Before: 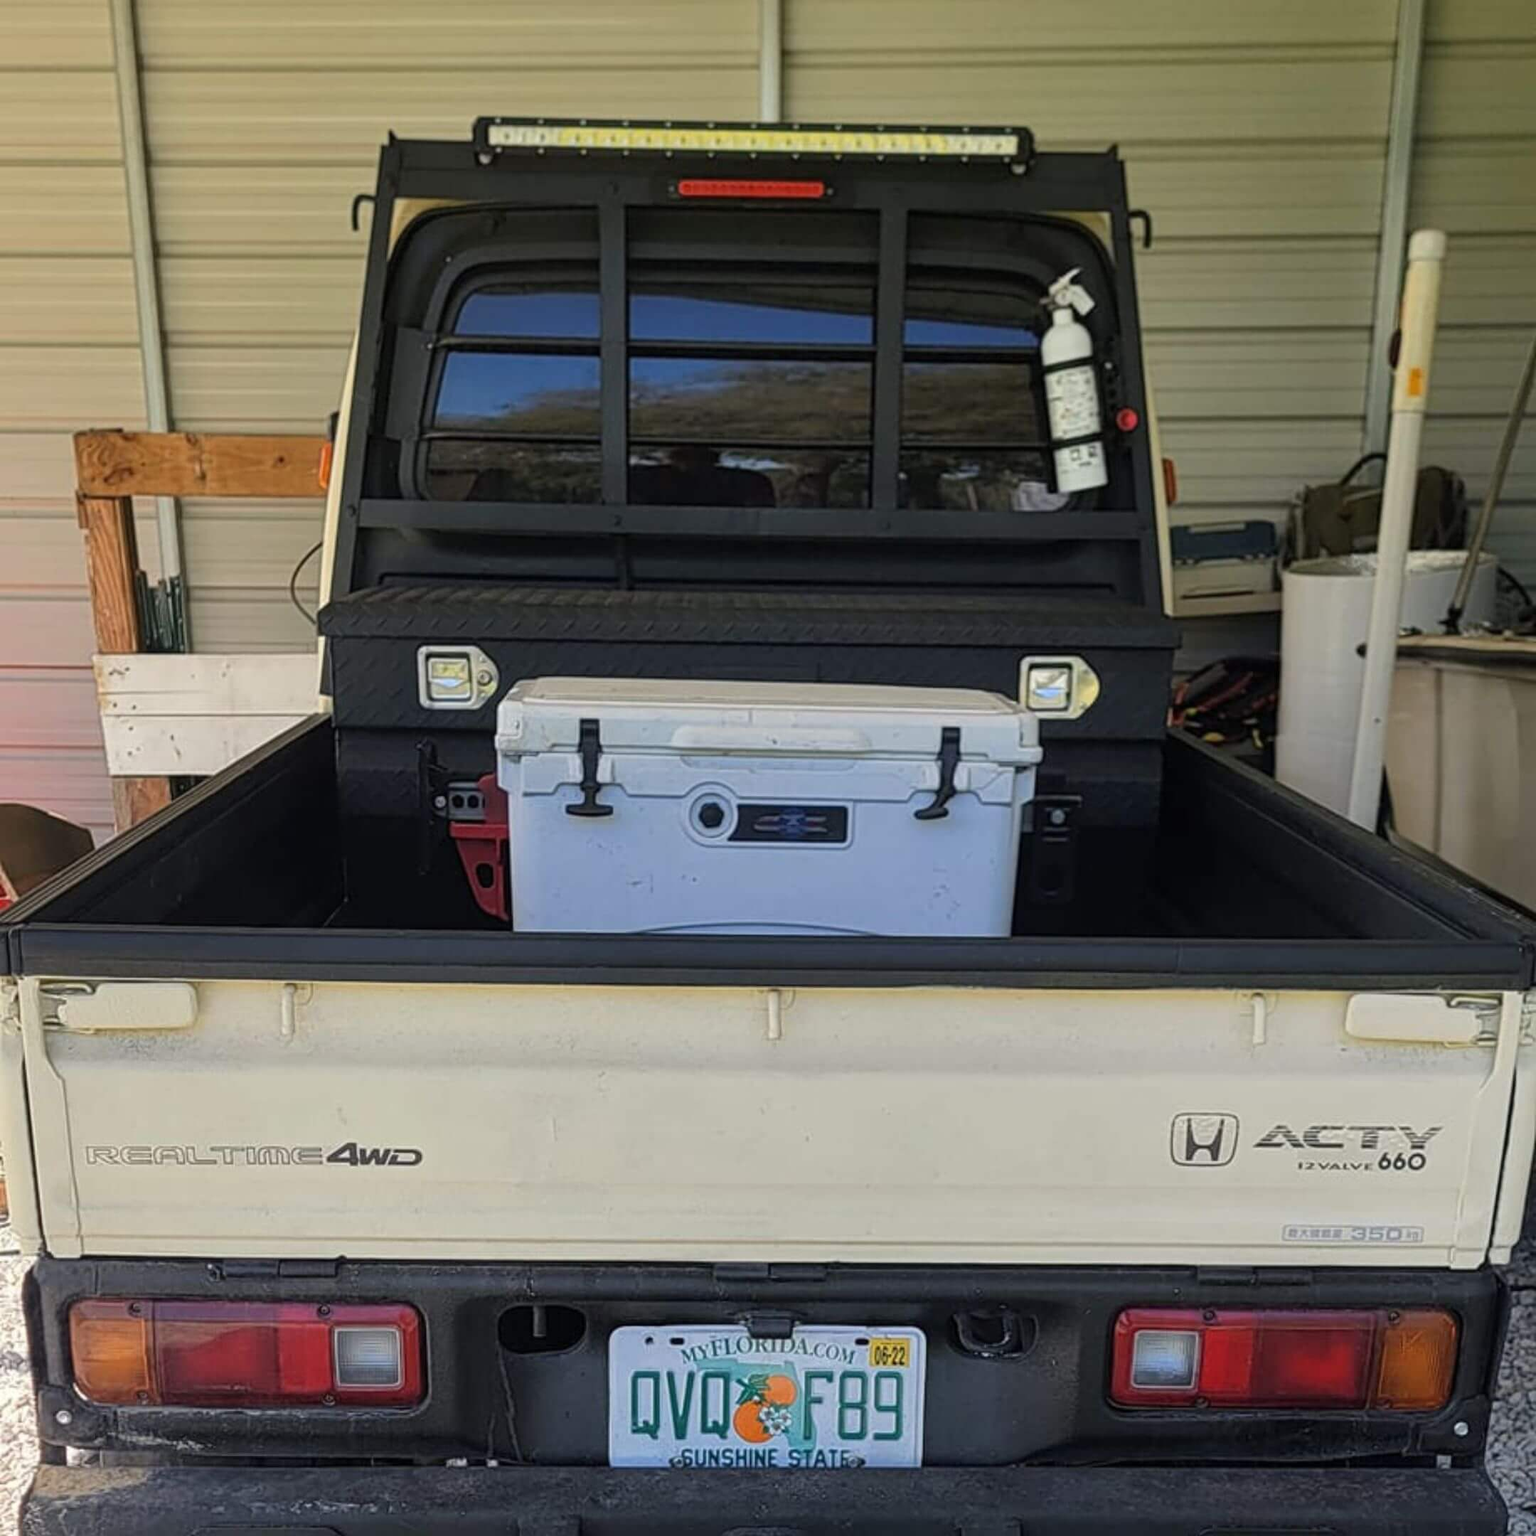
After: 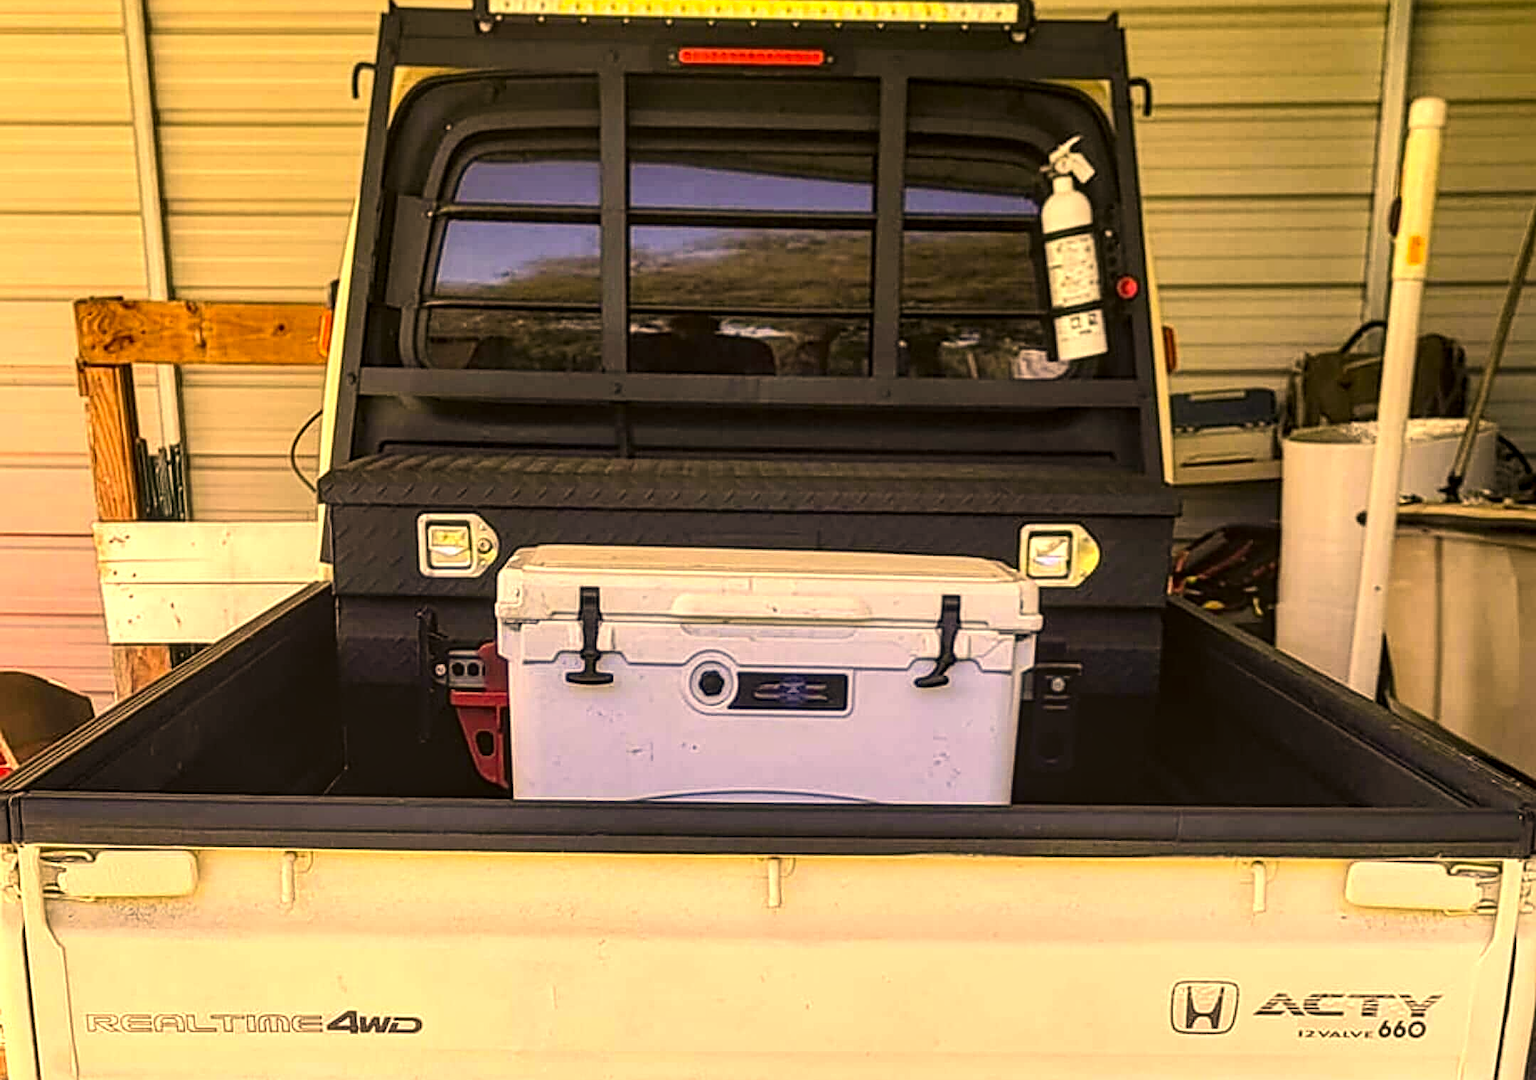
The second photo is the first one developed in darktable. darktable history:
exposure: black level correction 0, exposure 0.5 EV, compensate highlight preservation false
crop and rotate: top 8.661%, bottom 21.013%
sharpen: on, module defaults
tone equalizer: -8 EV -0.393 EV, -7 EV -0.38 EV, -6 EV -0.325 EV, -5 EV -0.202 EV, -3 EV 0.223 EV, -2 EV 0.353 EV, -1 EV 0.399 EV, +0 EV 0.434 EV, edges refinement/feathering 500, mask exposure compensation -1.57 EV, preserve details no
color correction: highlights a* 18.53, highlights b* 35.28, shadows a* 1.09, shadows b* 5.86, saturation 1.04
contrast brightness saturation: contrast 0.079, saturation 0.025
local contrast: detail 130%
